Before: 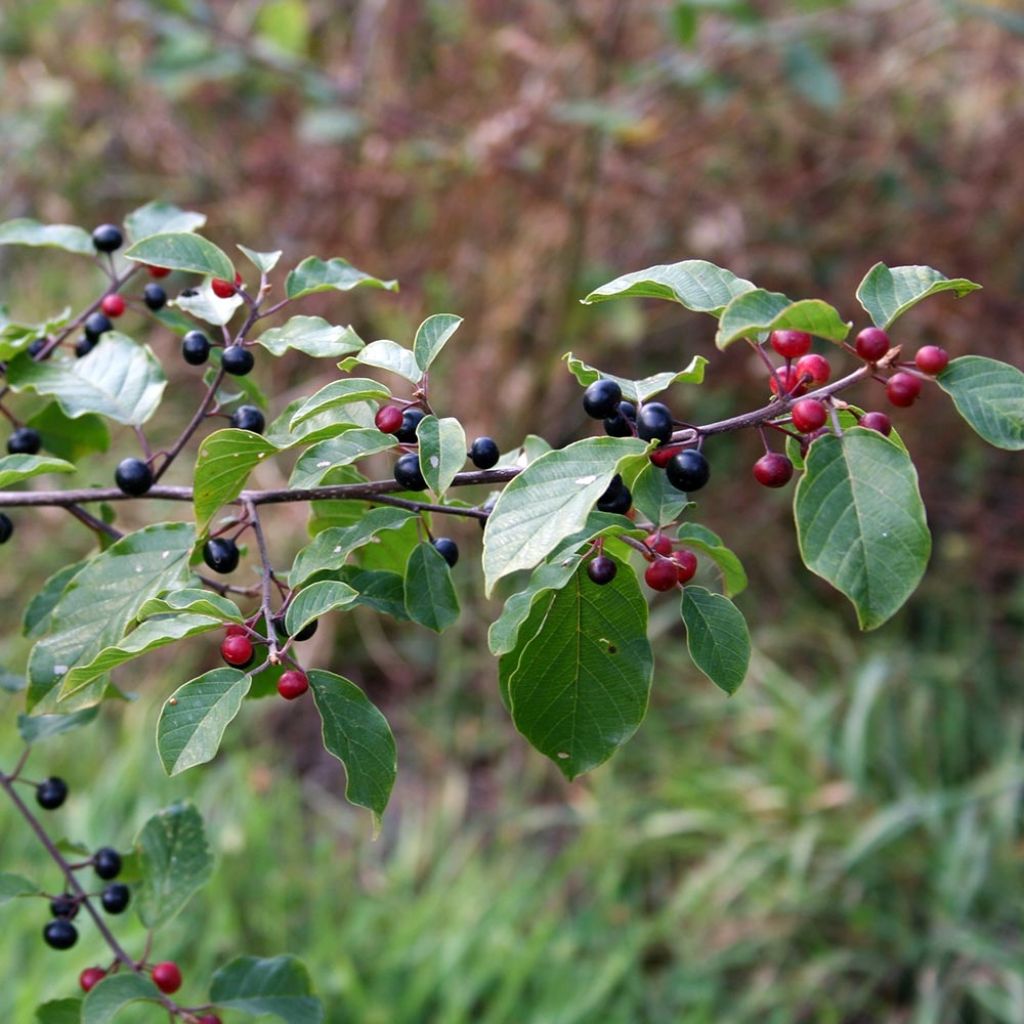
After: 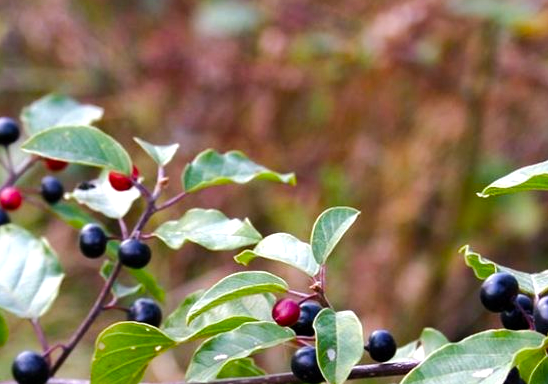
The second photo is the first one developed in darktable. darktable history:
crop: left 10.14%, top 10.511%, right 36.251%, bottom 51.916%
color balance rgb: power › luminance -3.628%, power › chroma 0.544%, power › hue 42.02°, perceptual saturation grading › global saturation 0.883%, perceptual saturation grading › highlights -8.453%, perceptual saturation grading › mid-tones 18.836%, perceptual saturation grading › shadows 28.496%, perceptual brilliance grading › highlights 7.23%, perceptual brilliance grading › mid-tones 17.03%, perceptual brilliance grading › shadows -5.494%, global vibrance 29.68%
